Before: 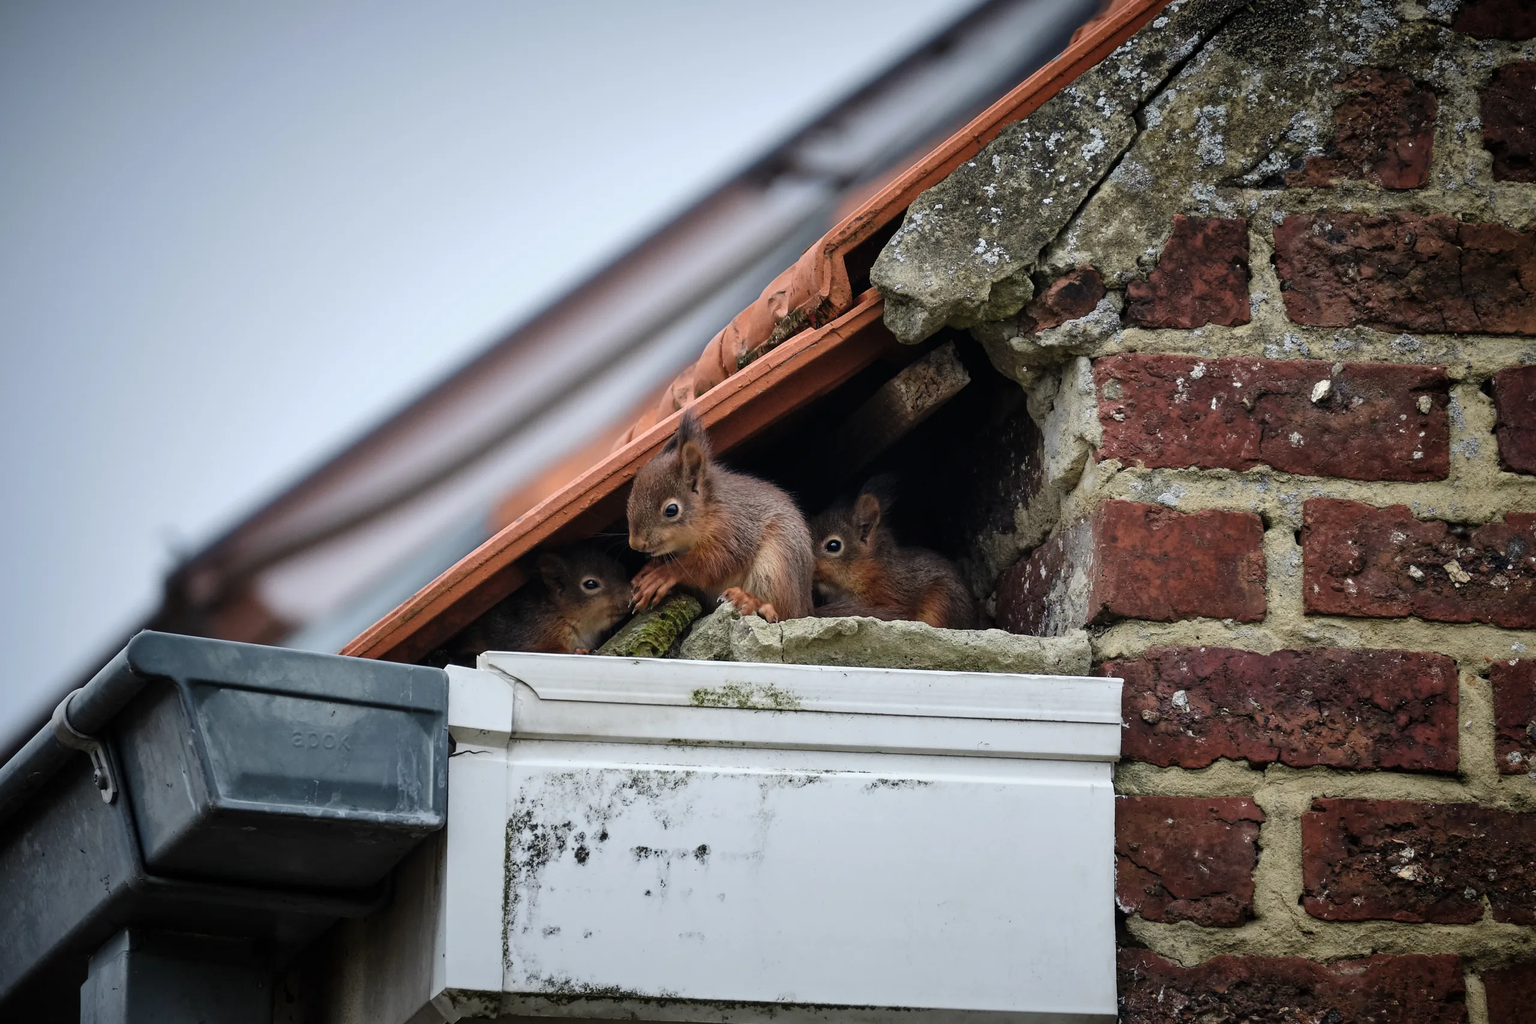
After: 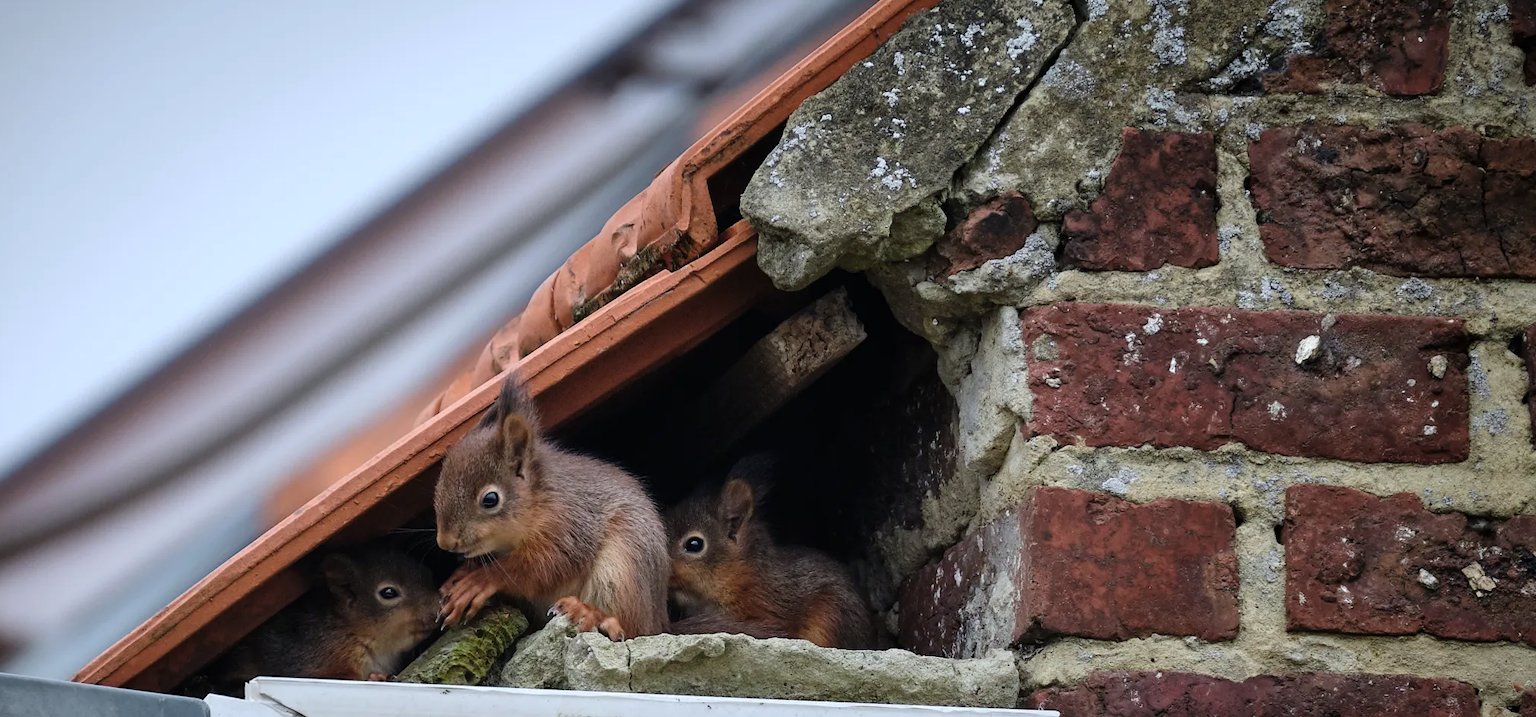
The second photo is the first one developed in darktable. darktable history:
crop: left 18.38%, top 11.092%, right 2.134%, bottom 33.217%
vignetting: fall-off start 100%, brightness -0.282, width/height ratio 1.31
white balance: red 0.974, blue 1.044
